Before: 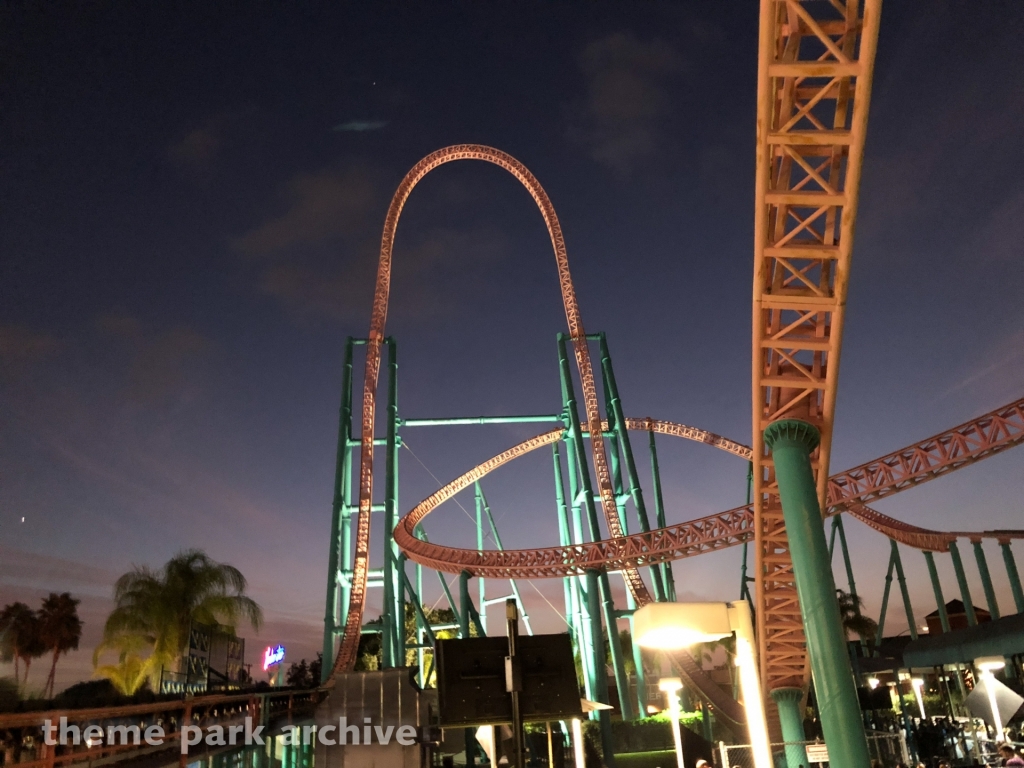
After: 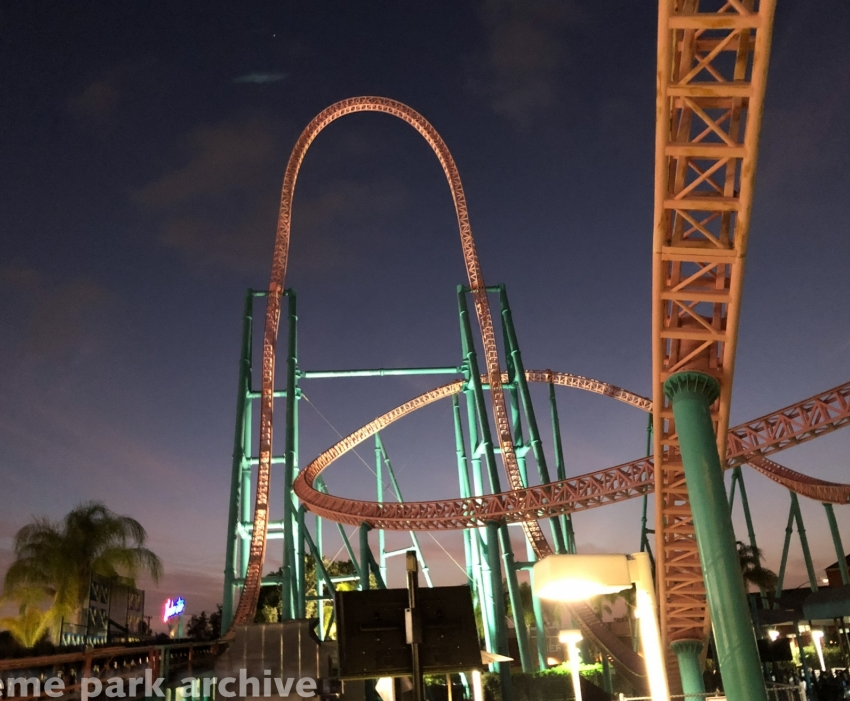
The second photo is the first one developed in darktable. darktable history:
crop: left 9.819%, top 6.29%, right 7.147%, bottom 2.364%
